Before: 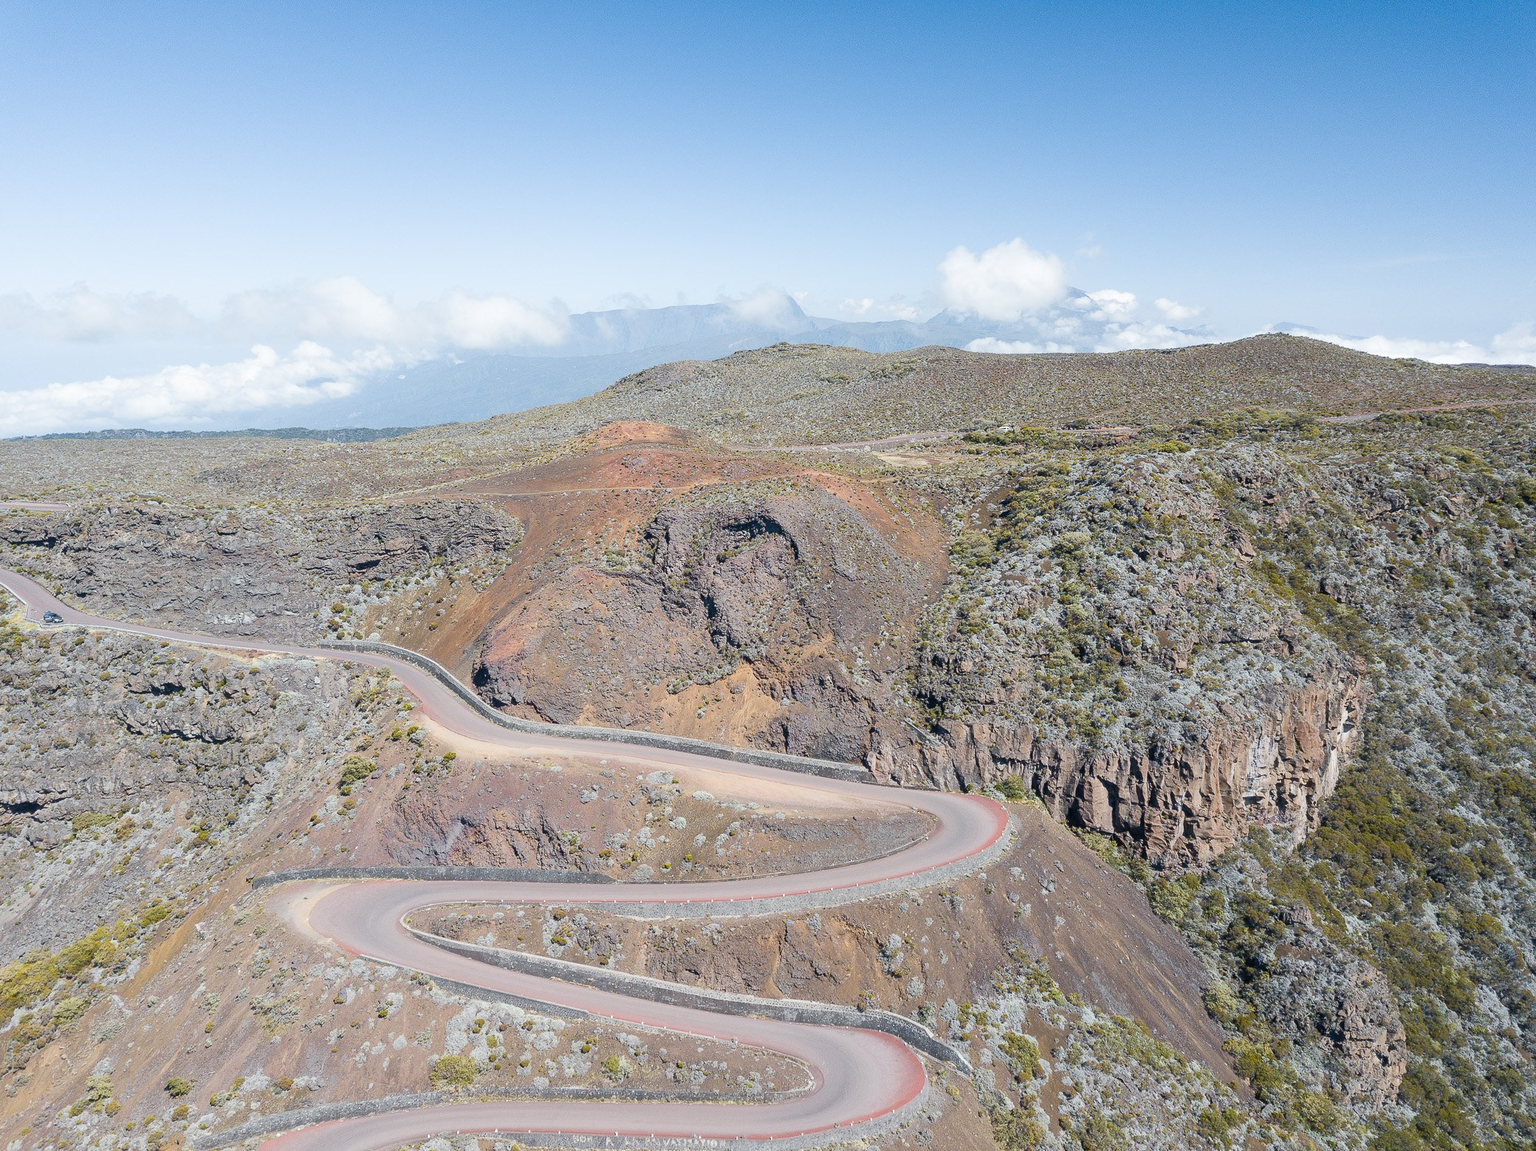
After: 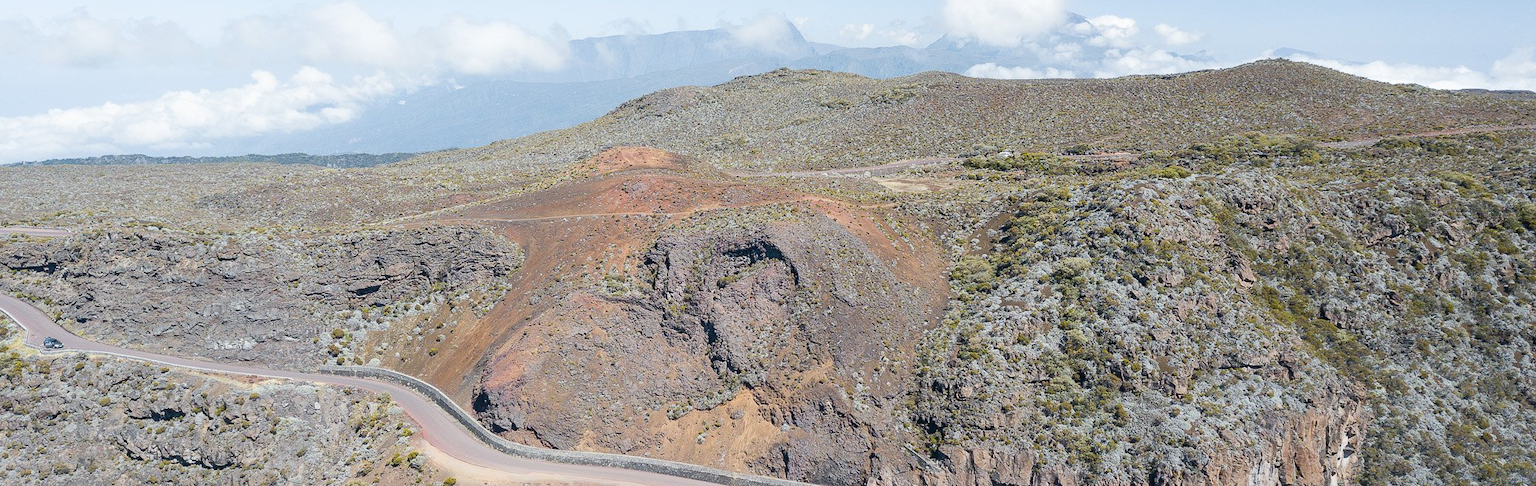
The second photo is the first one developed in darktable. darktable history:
crop and rotate: top 23.87%, bottom 33.833%
